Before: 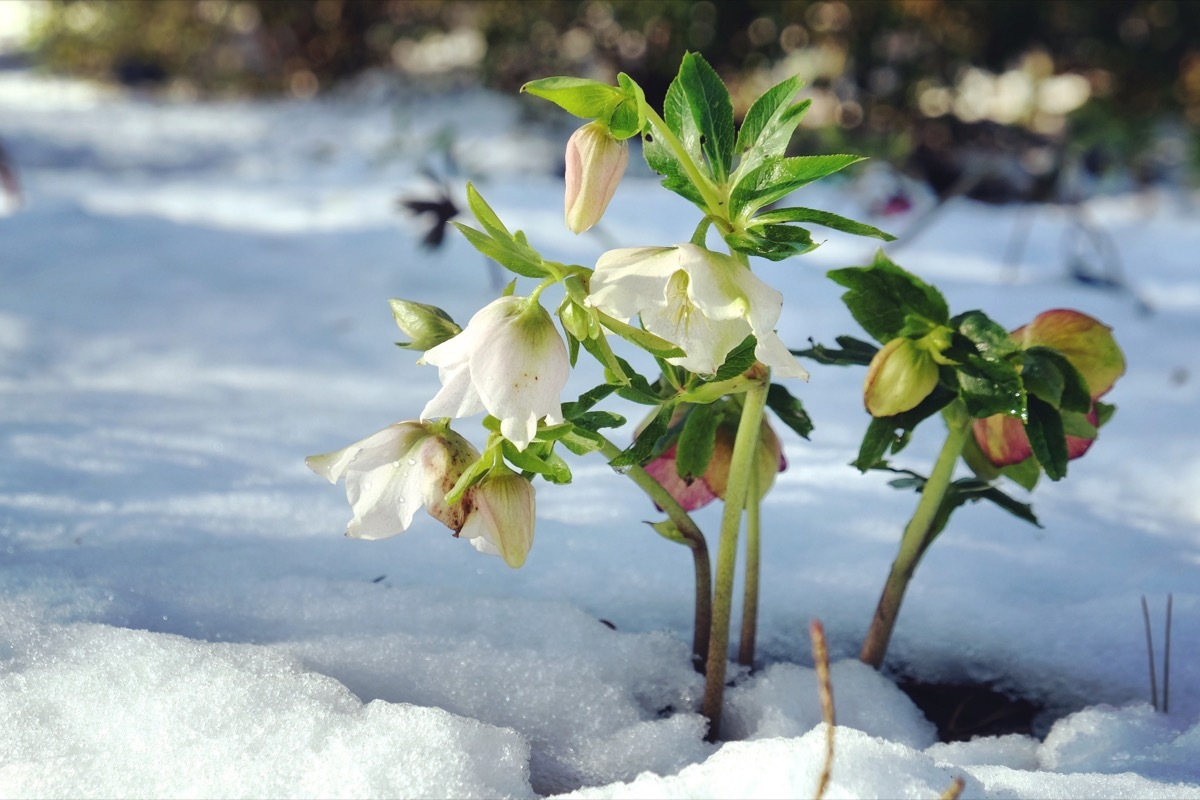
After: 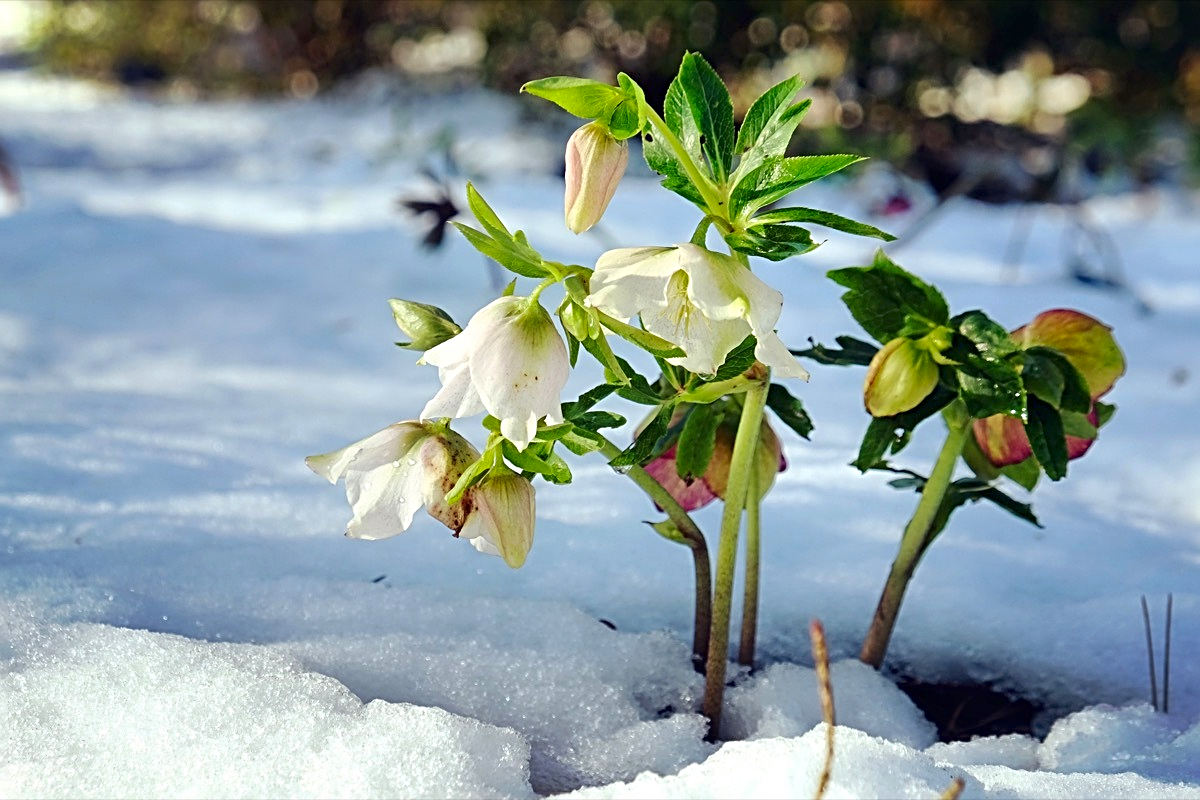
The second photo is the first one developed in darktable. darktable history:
sharpen: radius 3.06, amount 0.756
exposure: black level correction 0.005, exposure 0.001 EV, compensate highlight preservation false
contrast brightness saturation: contrast 0.081, saturation 0.197
